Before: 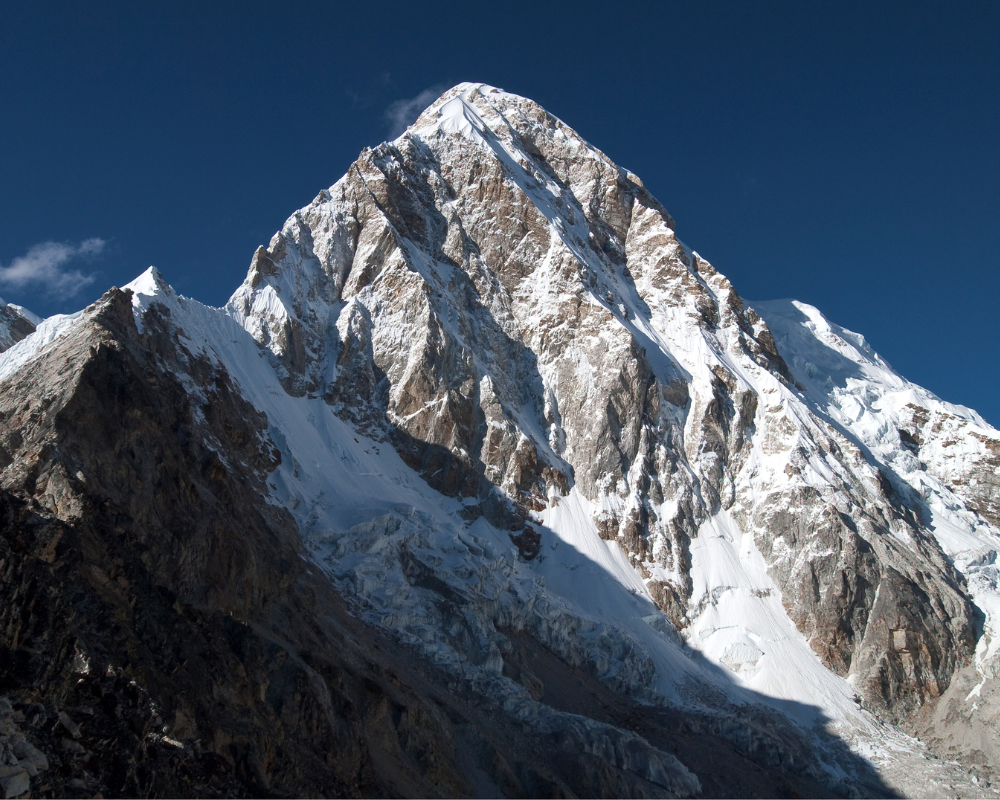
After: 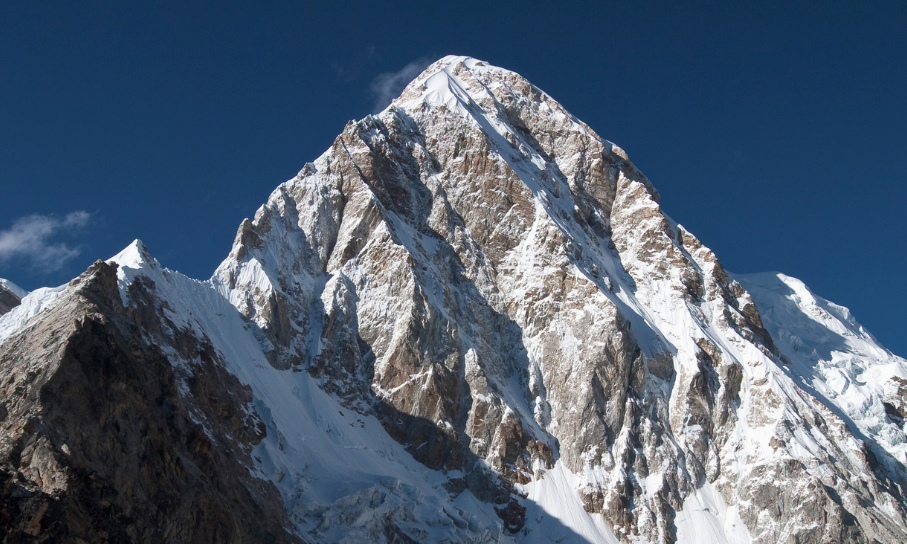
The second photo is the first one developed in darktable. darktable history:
tone equalizer: -7 EV 0.17 EV, -6 EV 0.081 EV, -5 EV 0.091 EV, -4 EV 0.058 EV, -2 EV -0.019 EV, -1 EV -0.066 EV, +0 EV -0.039 EV, edges refinement/feathering 500, mask exposure compensation -1.57 EV, preserve details no
crop: left 1.596%, top 3.379%, right 7.648%, bottom 28.507%
